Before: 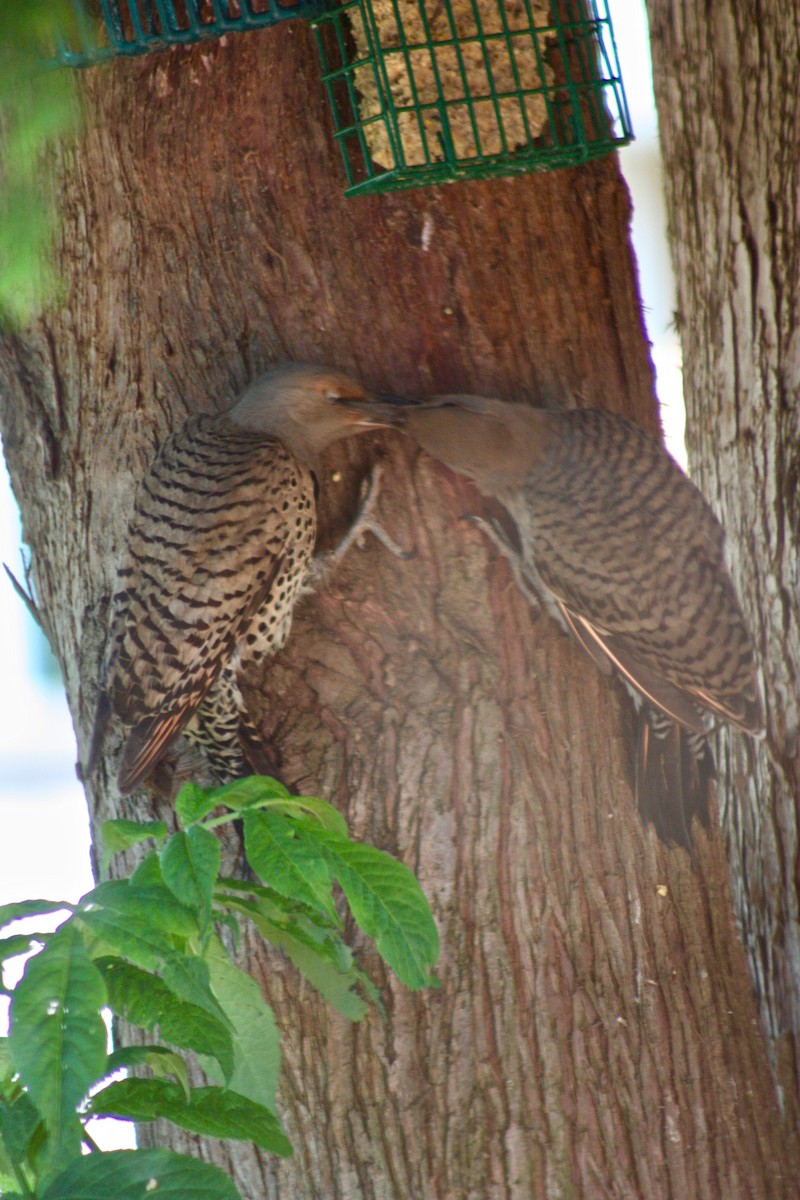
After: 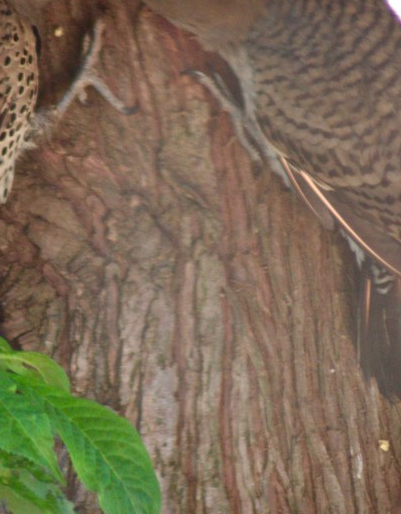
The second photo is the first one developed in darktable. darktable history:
crop: left 34.768%, top 37.094%, right 15.007%, bottom 20.041%
